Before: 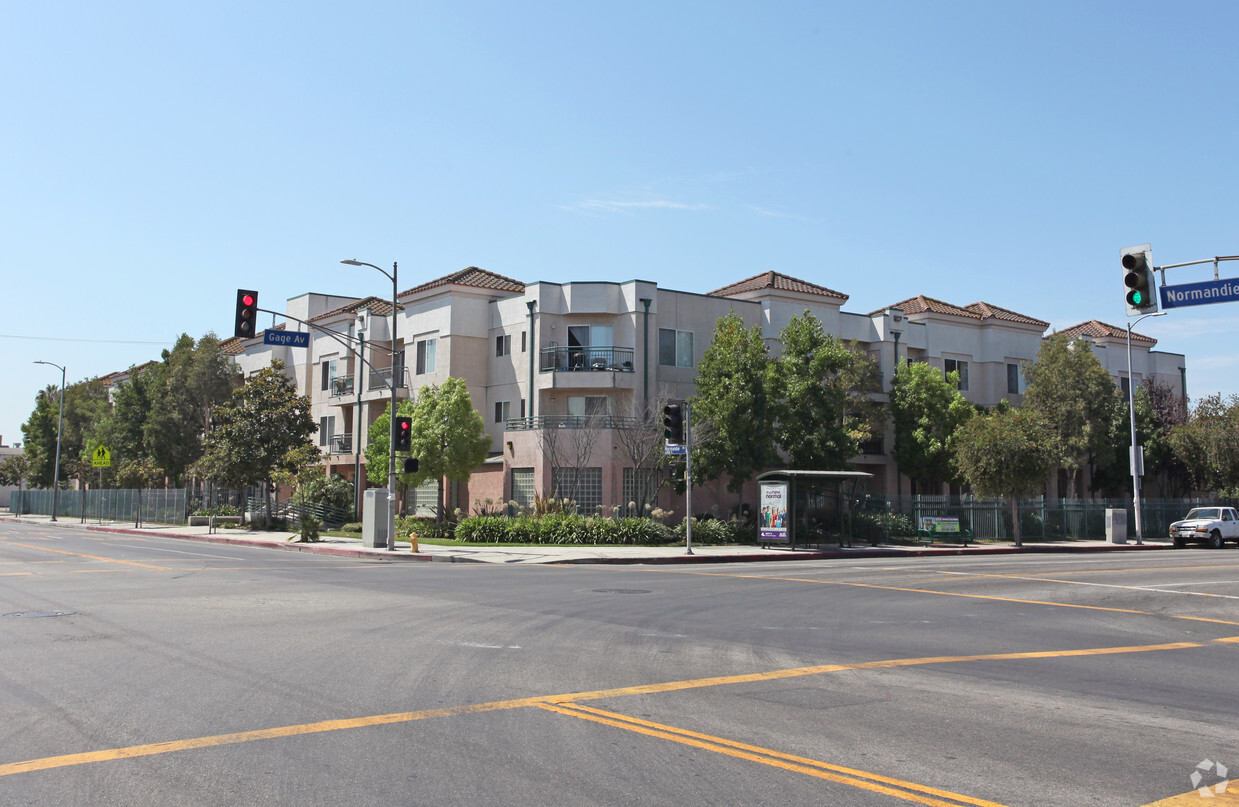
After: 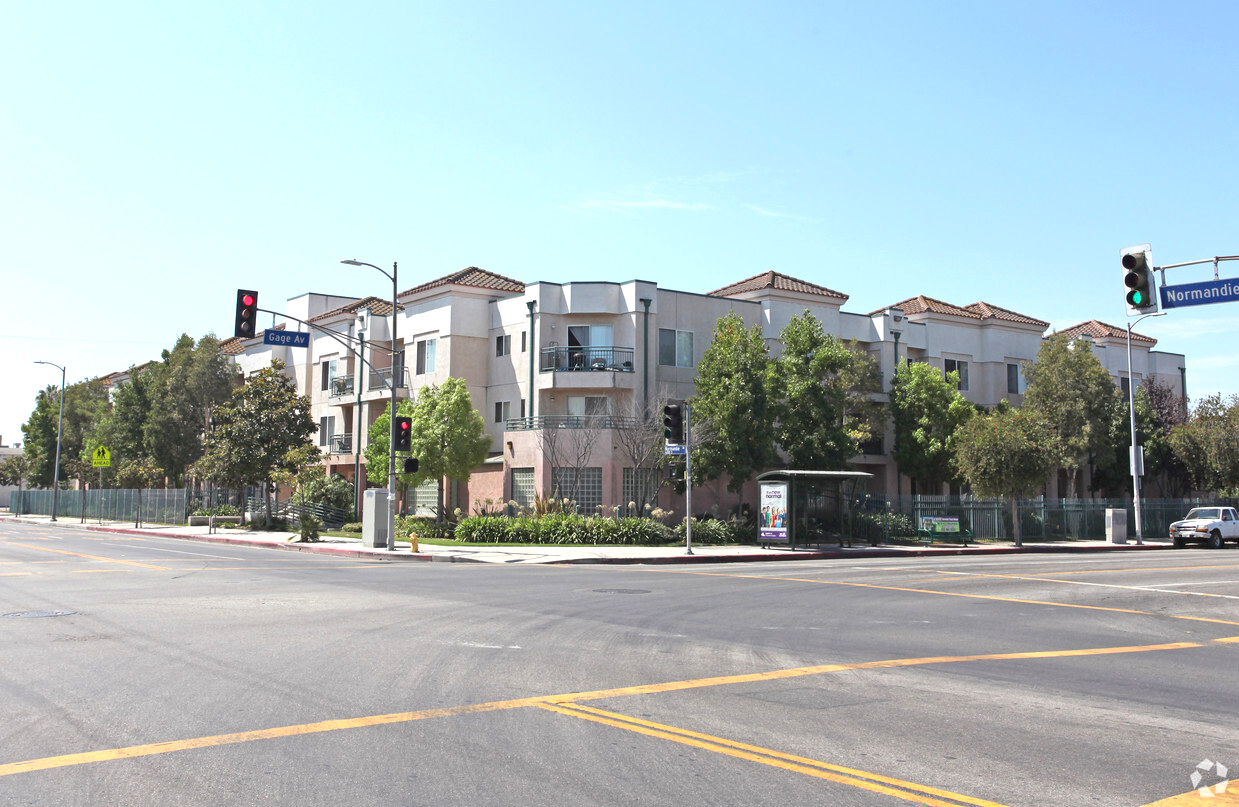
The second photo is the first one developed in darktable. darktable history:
exposure: exposure 0.567 EV, compensate highlight preservation false
